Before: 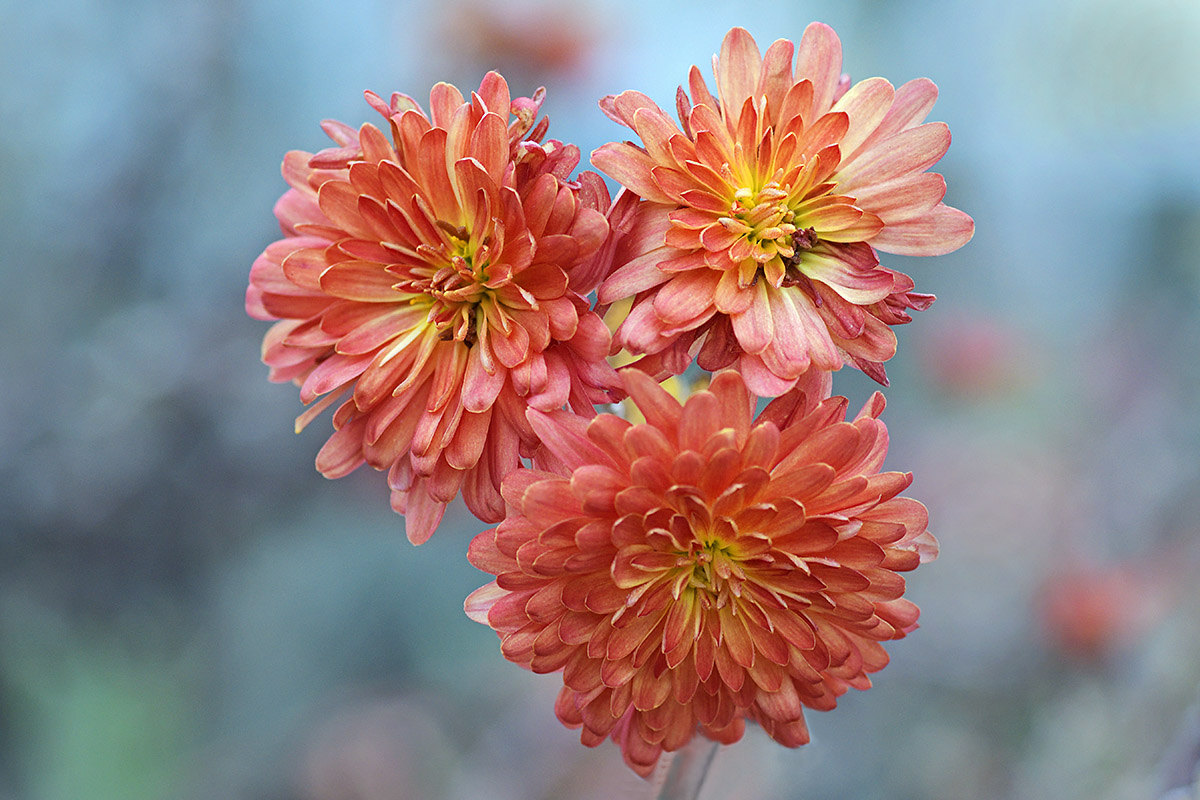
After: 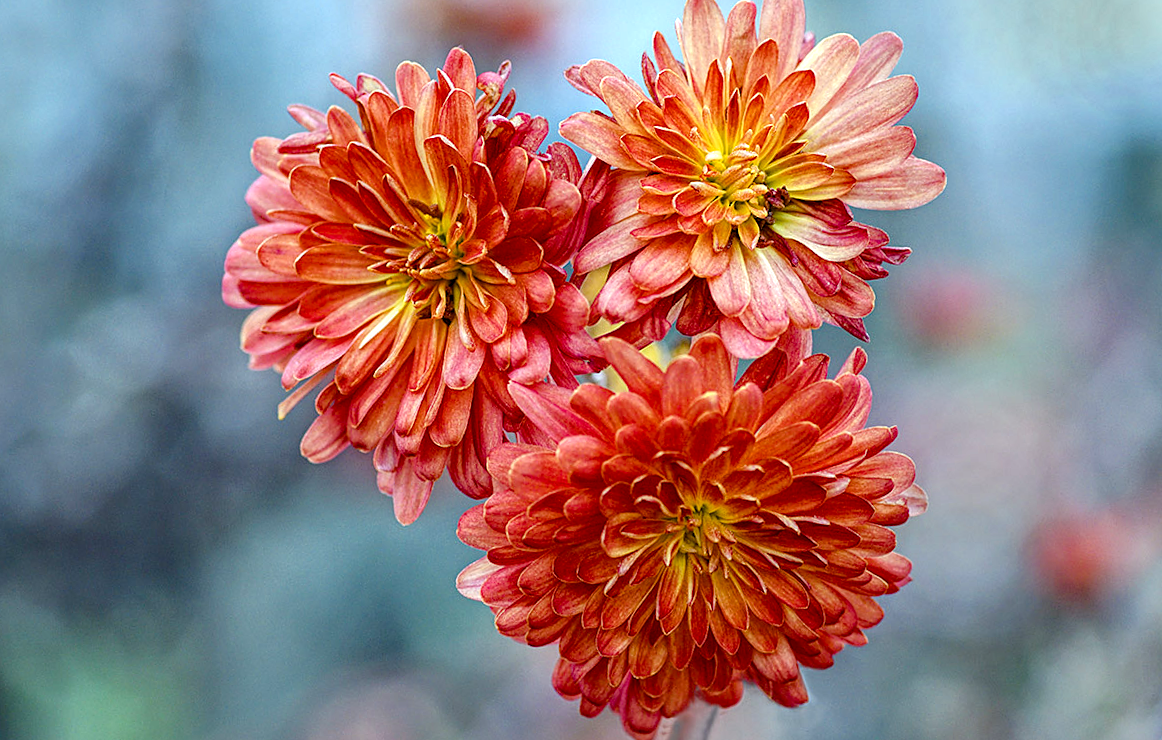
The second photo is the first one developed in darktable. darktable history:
local contrast: highlights 100%, shadows 100%, detail 200%, midtone range 0.2
sharpen: amount 0.2
rotate and perspective: rotation -3°, crop left 0.031, crop right 0.968, crop top 0.07, crop bottom 0.93
color balance rgb: perceptual saturation grading › global saturation 35%, perceptual saturation grading › highlights -30%, perceptual saturation grading › shadows 35%, perceptual brilliance grading › global brilliance 3%, perceptual brilliance grading › highlights -3%, perceptual brilliance grading › shadows 3%
